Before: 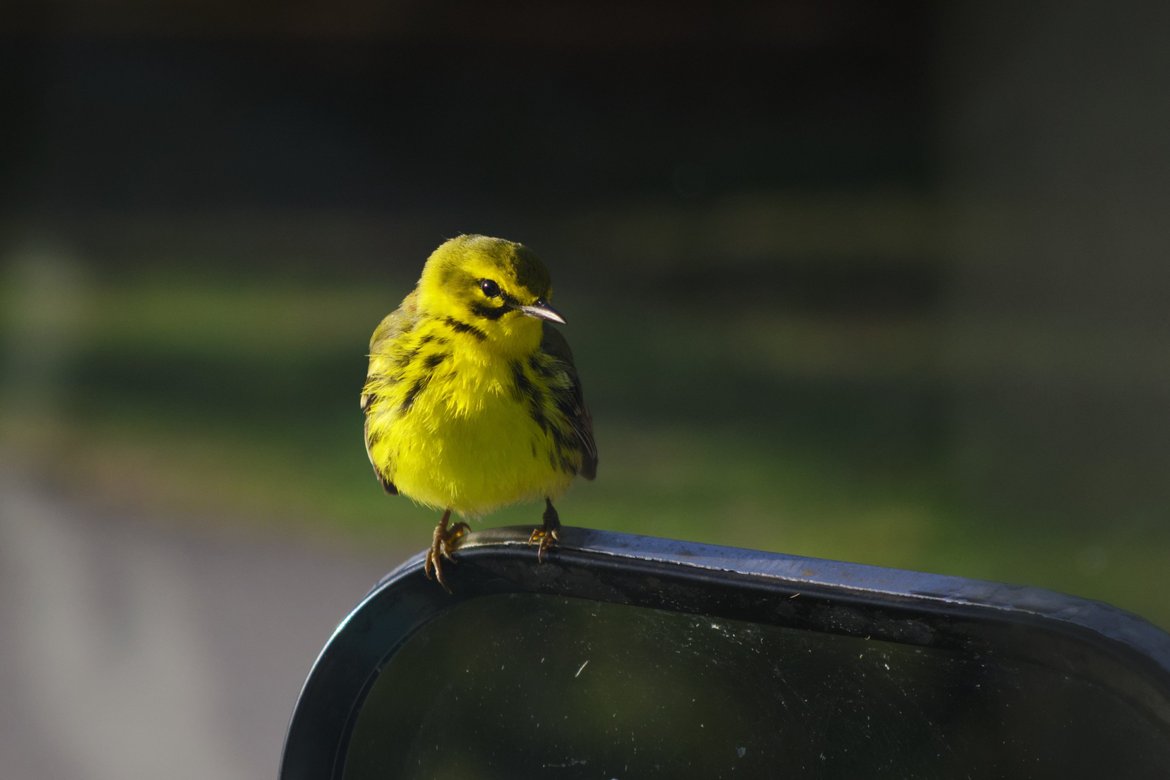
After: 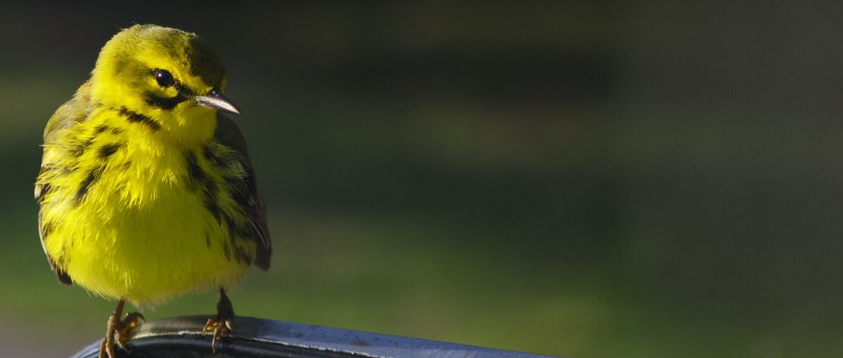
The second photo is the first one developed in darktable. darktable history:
crop and rotate: left 27.938%, top 27.046%, bottom 27.046%
exposure: compensate highlight preservation false
